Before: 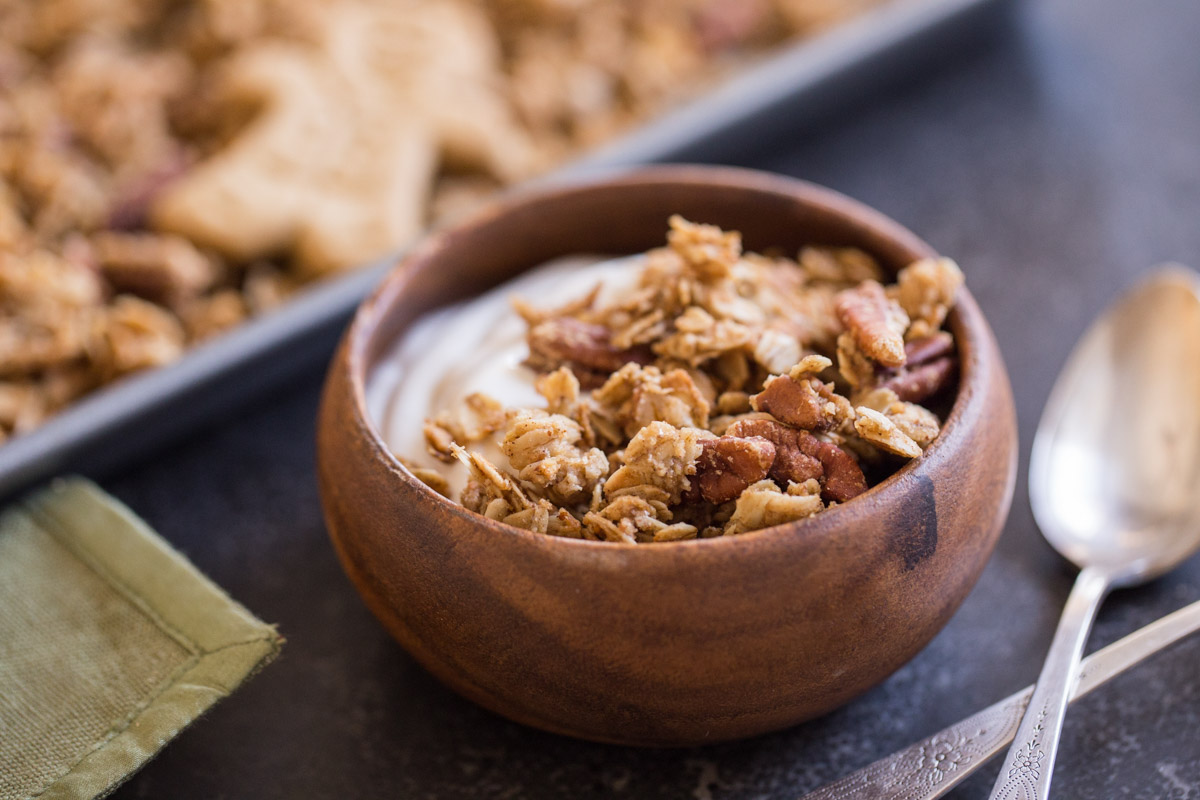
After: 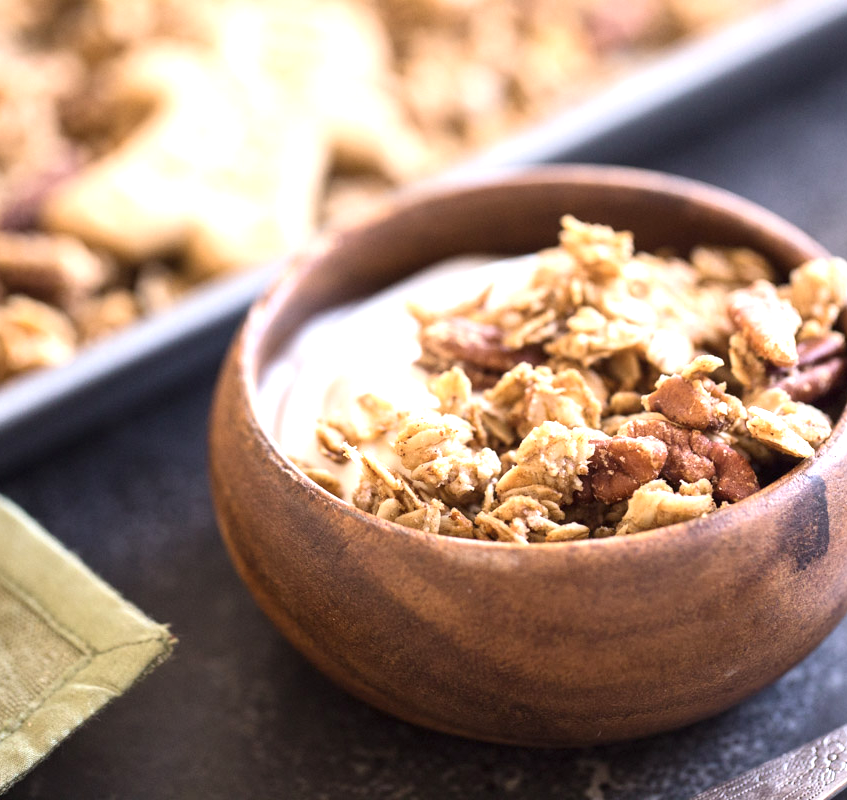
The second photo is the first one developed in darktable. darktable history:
contrast brightness saturation: contrast 0.107, saturation -0.156
crop and rotate: left 9.083%, right 20.318%
exposure: black level correction 0, exposure 1.099 EV, compensate highlight preservation false
